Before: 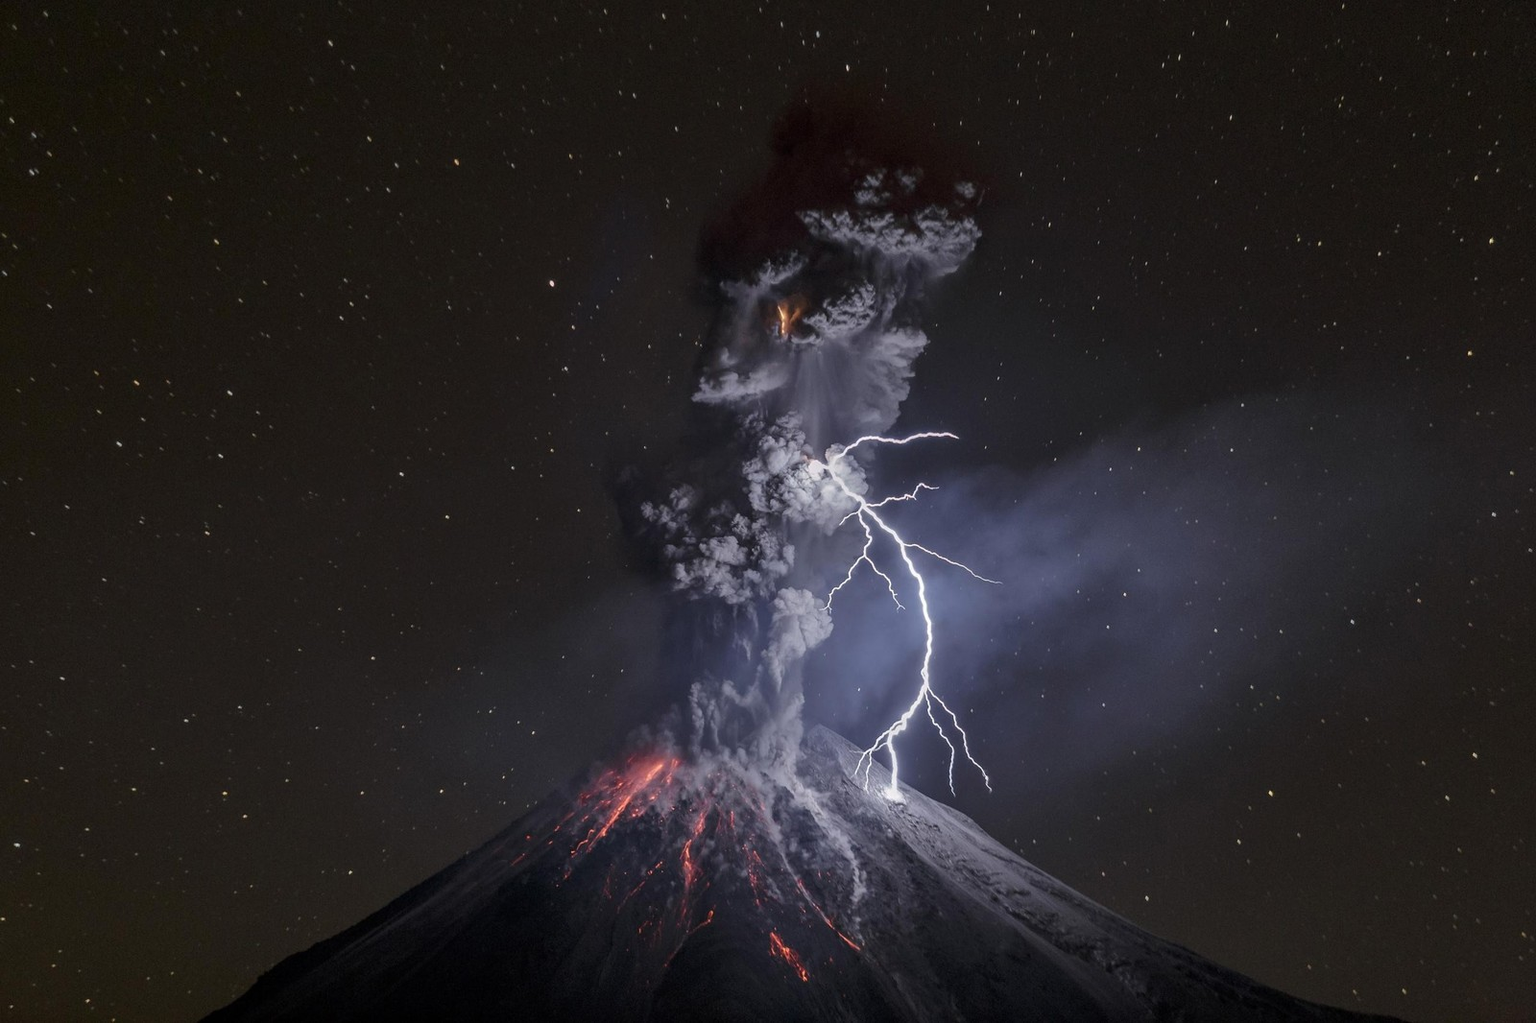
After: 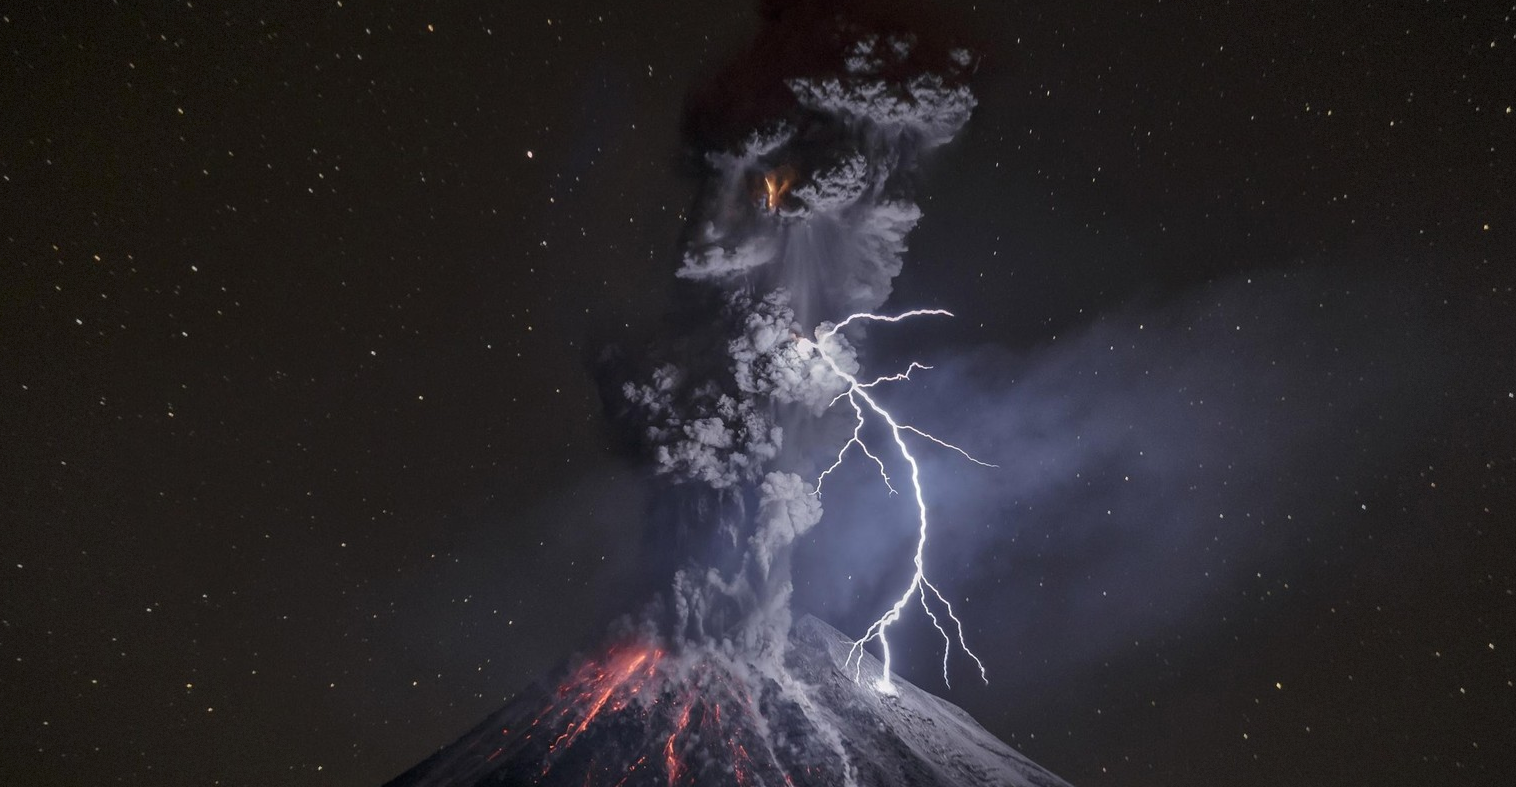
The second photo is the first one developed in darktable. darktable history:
crop and rotate: left 2.908%, top 13.263%, right 2.309%, bottom 12.893%
vignetting: fall-off start 85.49%, fall-off radius 80.32%, brightness -0.626, saturation -0.683, width/height ratio 1.221, dithering 8-bit output
